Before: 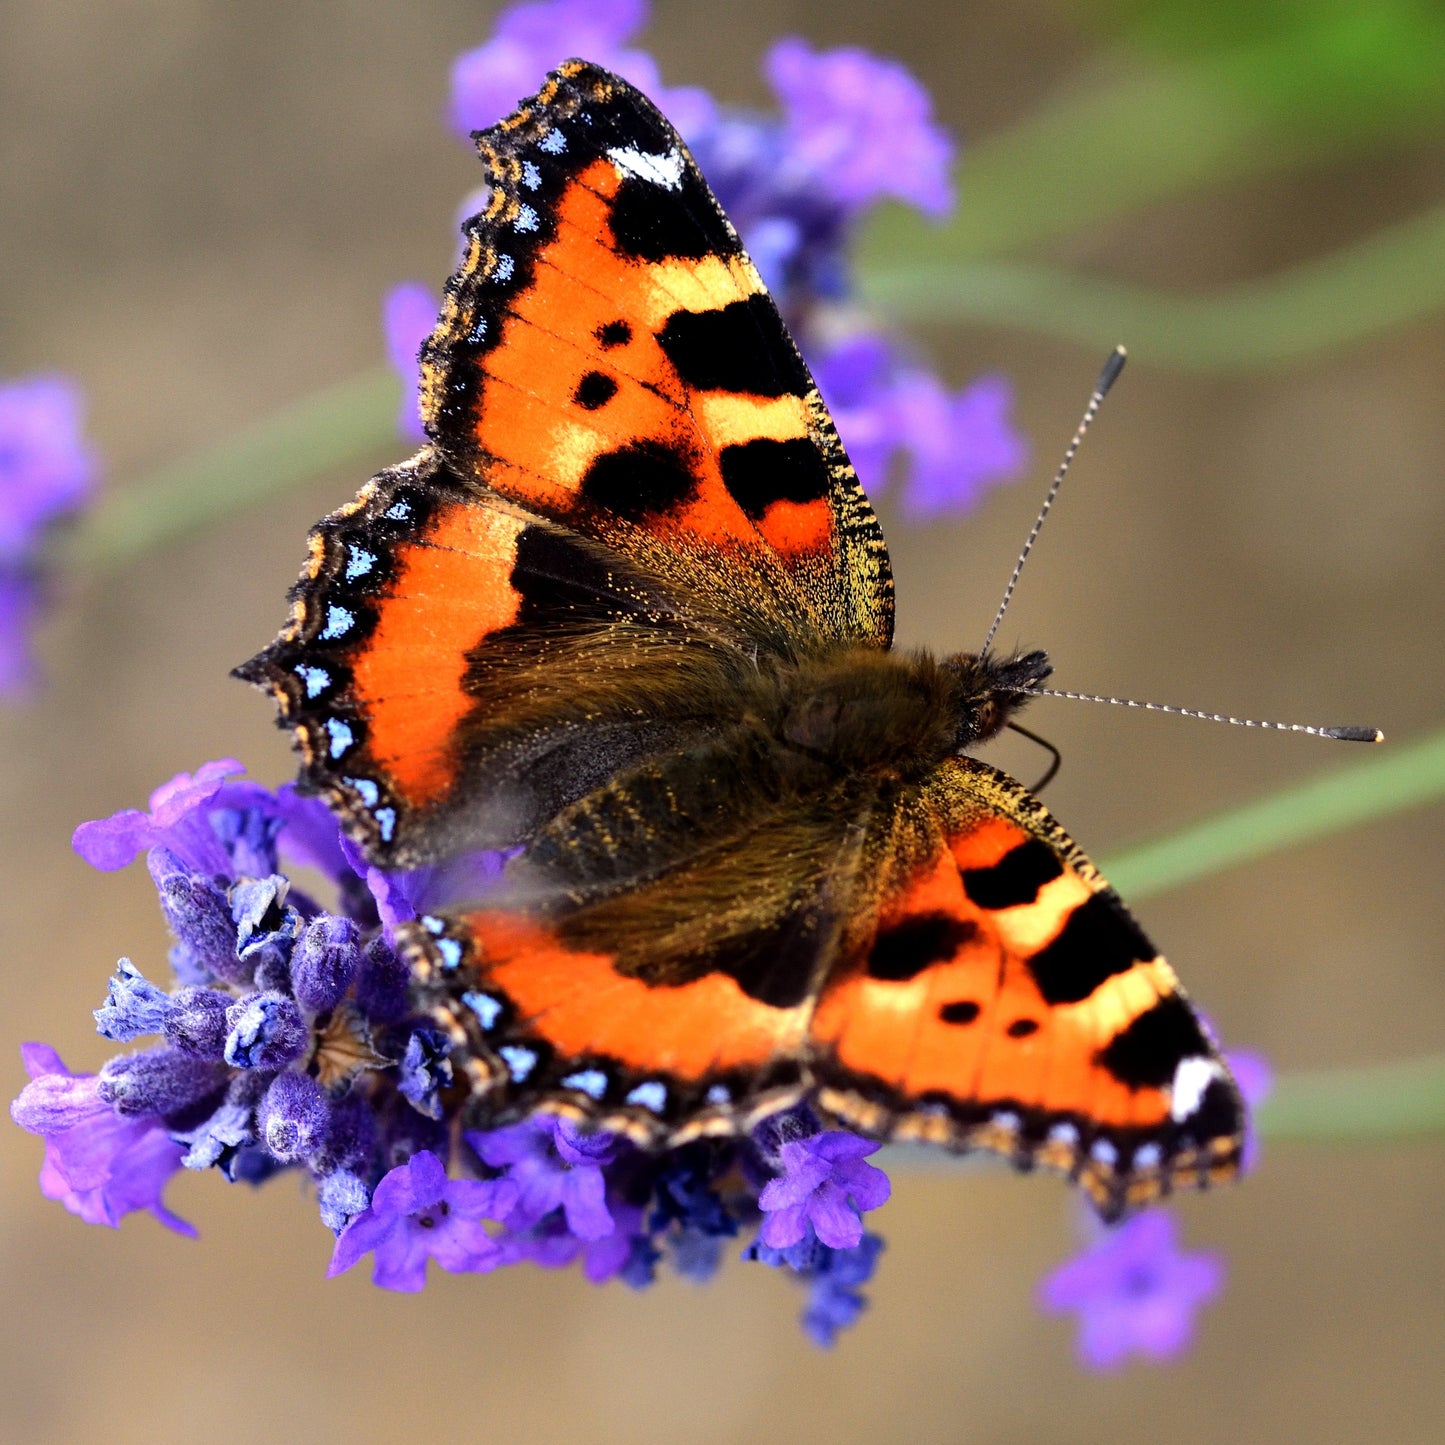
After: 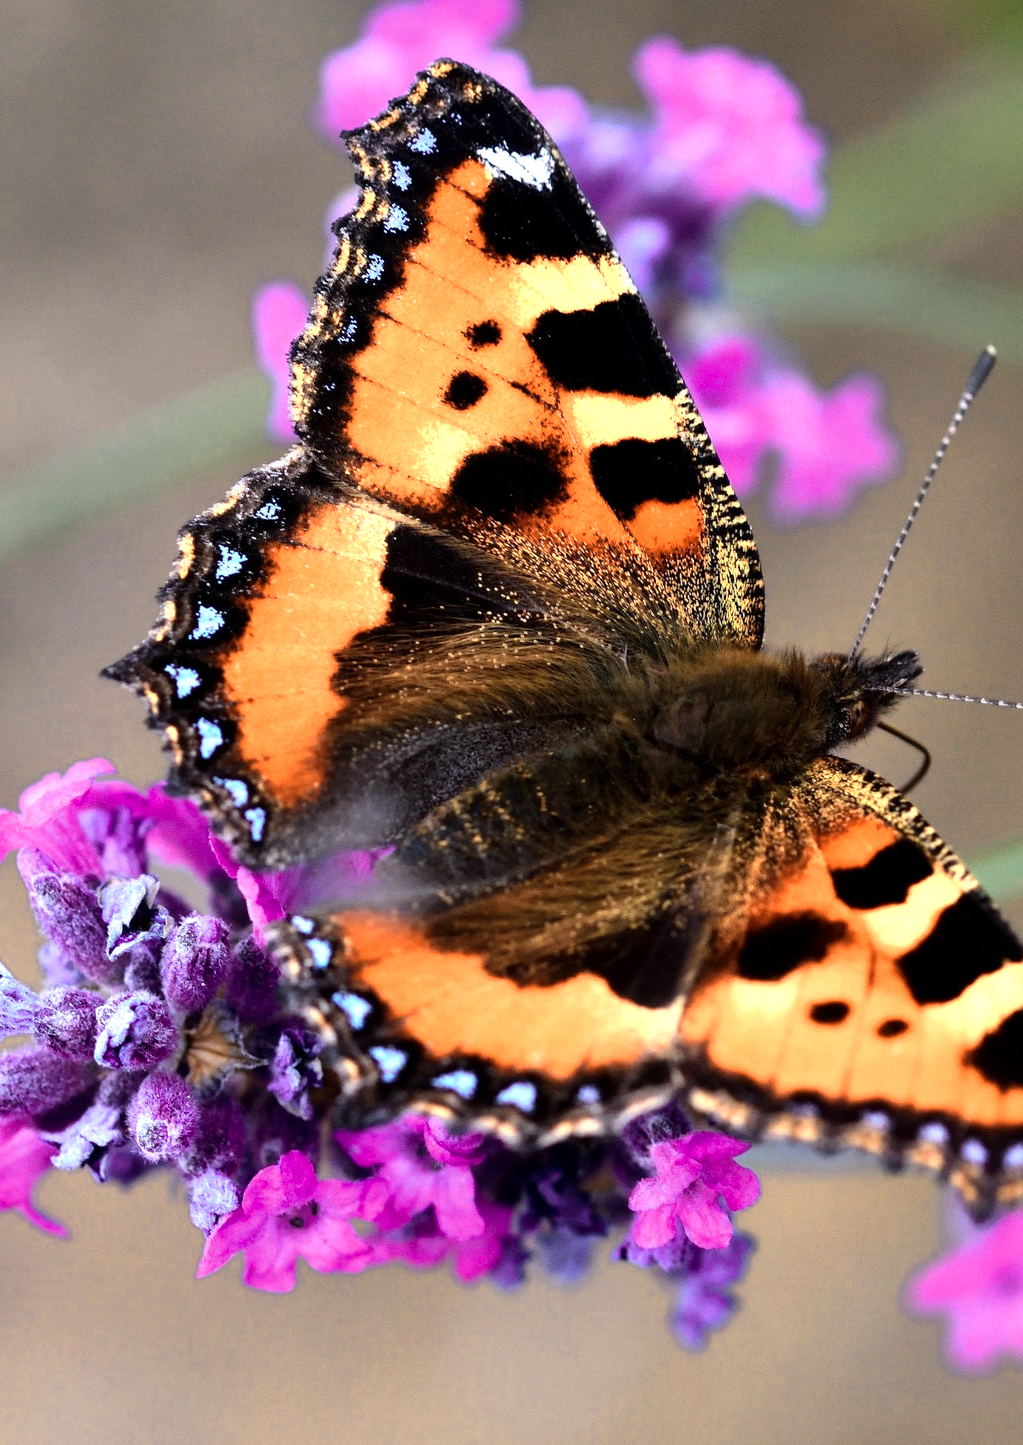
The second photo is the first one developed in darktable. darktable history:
white balance: red 0.967, blue 1.119, emerald 0.756
crop and rotate: left 9.061%, right 20.142%
color zones: curves: ch0 [(0.018, 0.548) (0.197, 0.654) (0.425, 0.447) (0.605, 0.658) (0.732, 0.579)]; ch1 [(0.105, 0.531) (0.224, 0.531) (0.386, 0.39) (0.618, 0.456) (0.732, 0.456) (0.956, 0.421)]; ch2 [(0.039, 0.583) (0.215, 0.465) (0.399, 0.544) (0.465, 0.548) (0.614, 0.447) (0.724, 0.43) (0.882, 0.623) (0.956, 0.632)]
contrast brightness saturation: saturation -0.05
